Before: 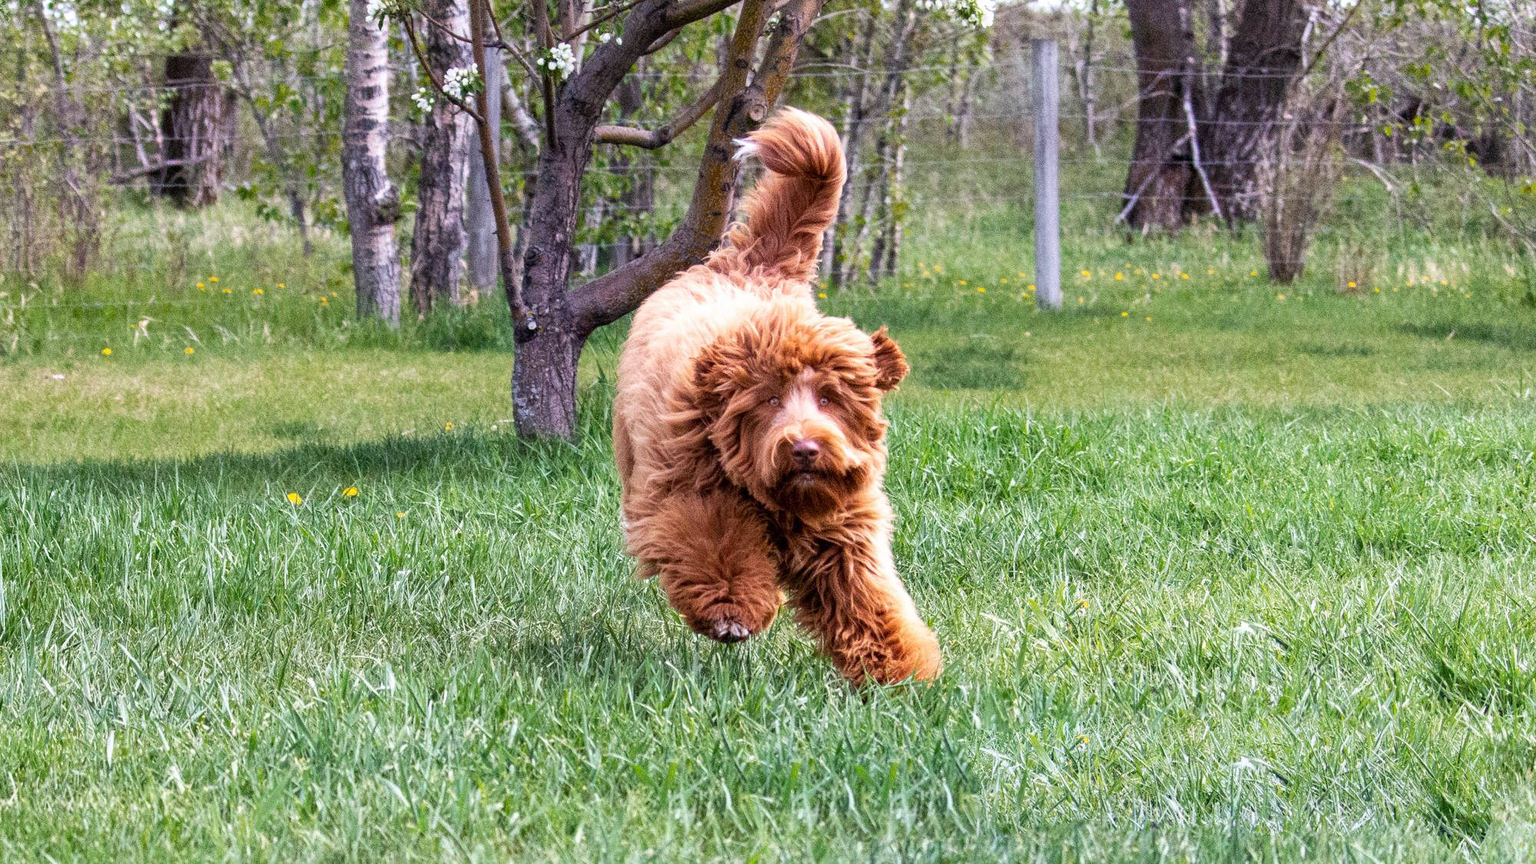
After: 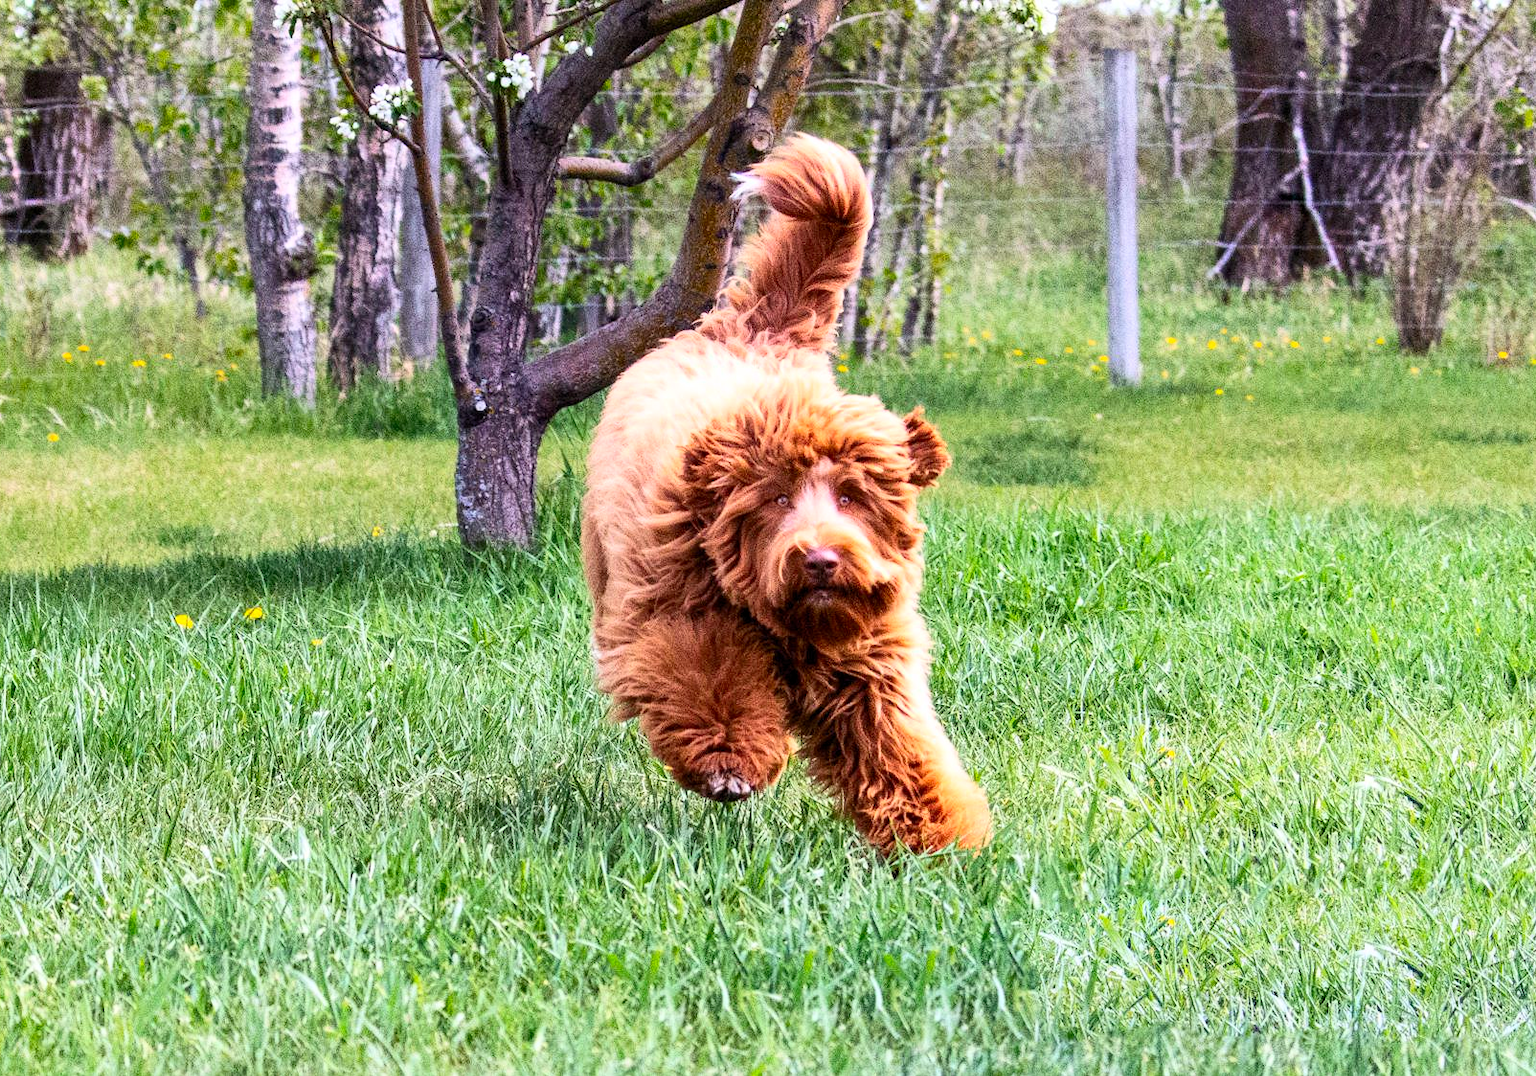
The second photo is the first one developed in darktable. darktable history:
contrast brightness saturation: contrast 0.23, brightness 0.1, saturation 0.29
levels: mode automatic, black 0.023%, white 99.97%, levels [0.062, 0.494, 0.925]
crop and rotate: left 9.597%, right 10.195%
